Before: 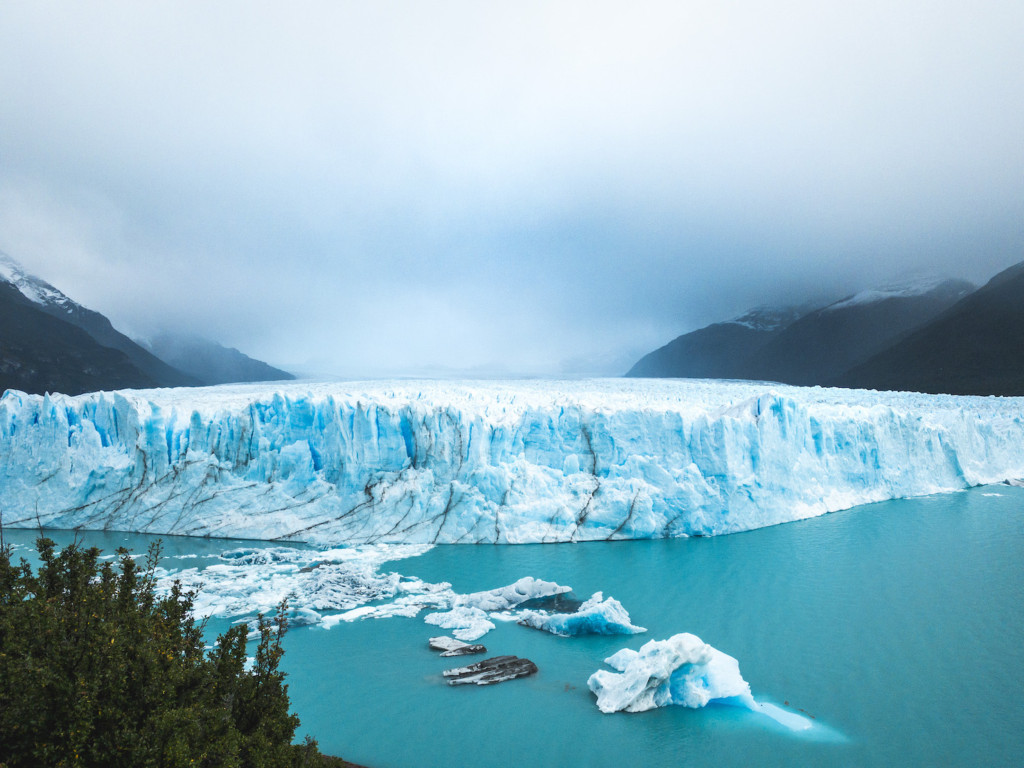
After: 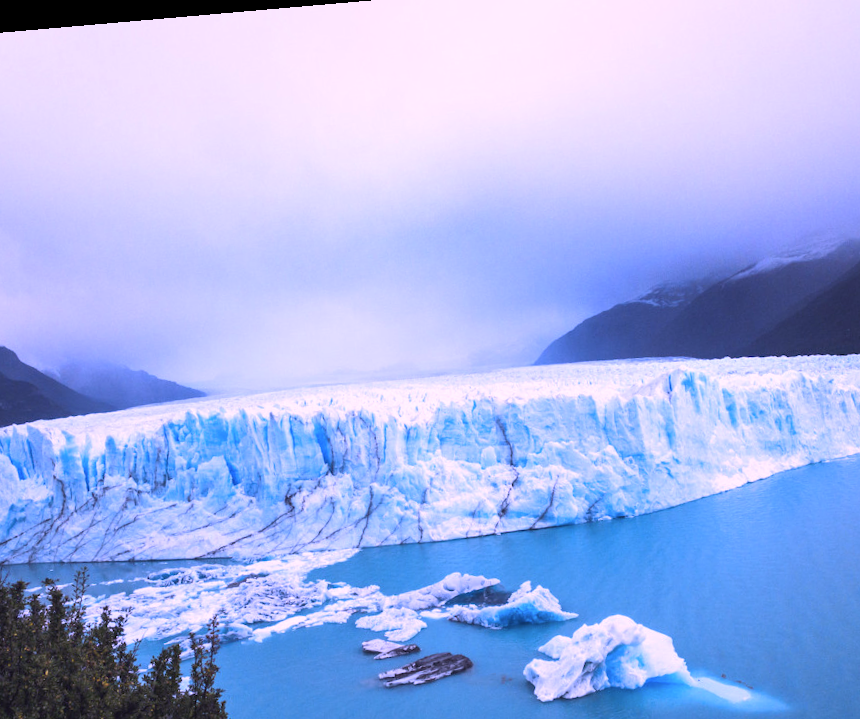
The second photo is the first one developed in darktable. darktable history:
rotate and perspective: rotation -4.98°, automatic cropping off
color calibration: output R [1.107, -0.012, -0.003, 0], output B [0, 0, 1.308, 0], illuminant custom, x 0.389, y 0.387, temperature 3838.64 K
crop: left 11.225%, top 5.381%, right 9.565%, bottom 10.314%
